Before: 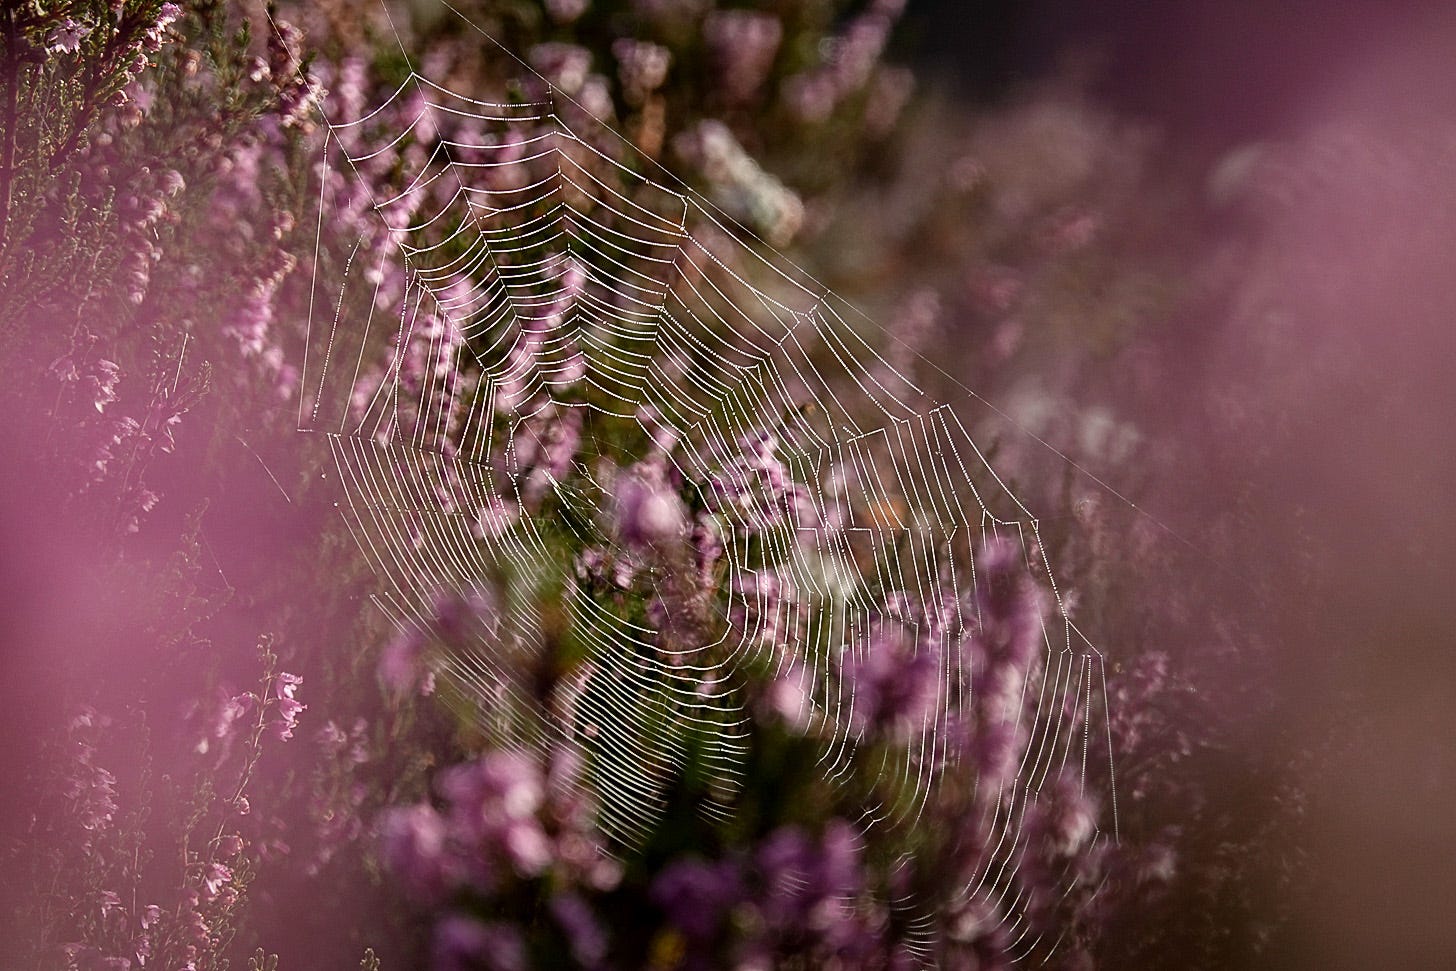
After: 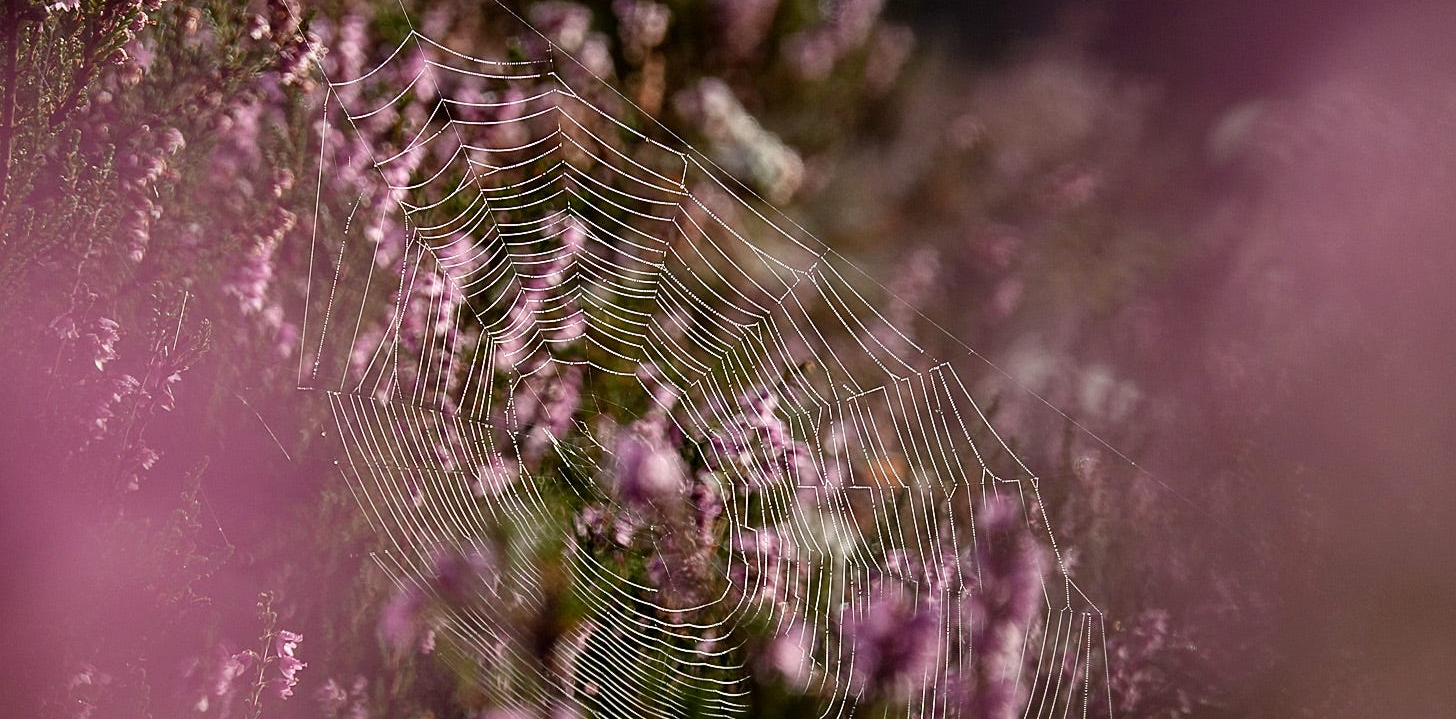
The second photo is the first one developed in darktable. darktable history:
crop: top 4.345%, bottom 21.58%
